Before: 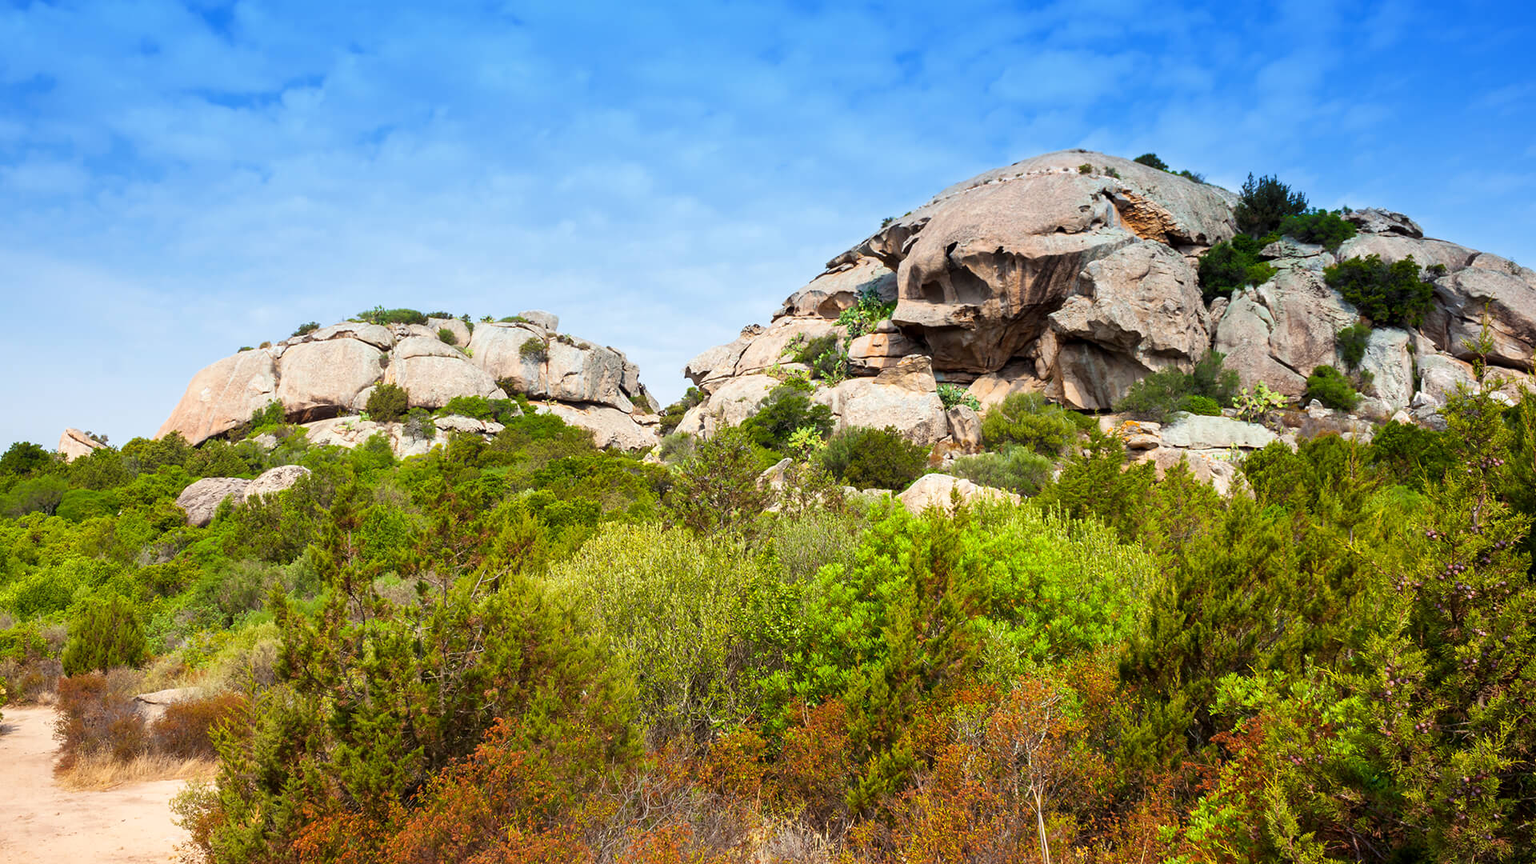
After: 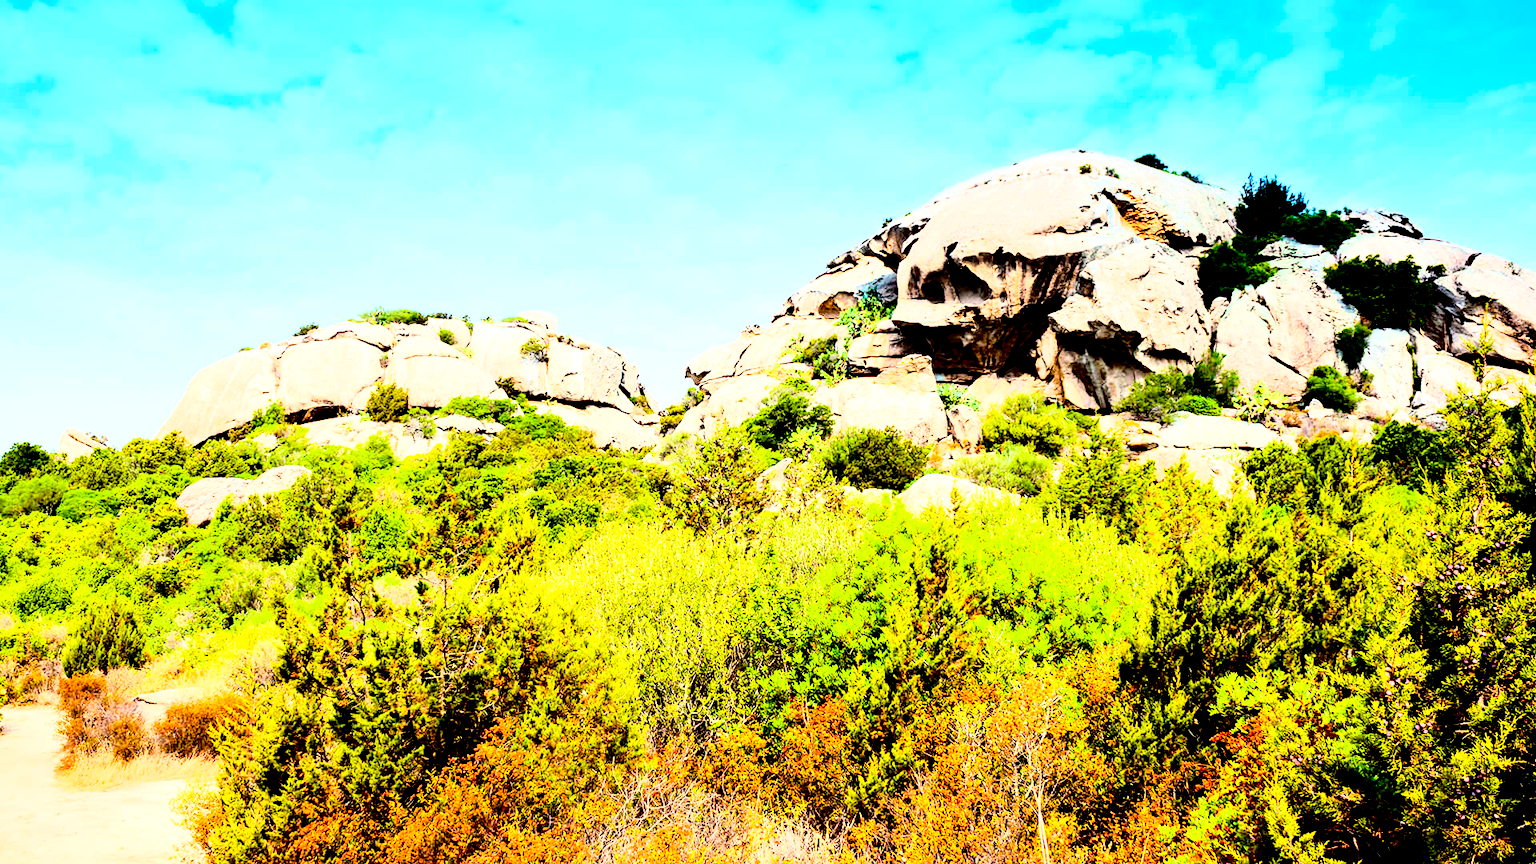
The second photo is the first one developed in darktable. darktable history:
rgb curve: curves: ch0 [(0, 0) (0.21, 0.15) (0.24, 0.21) (0.5, 0.75) (0.75, 0.96) (0.89, 0.99) (1, 1)]; ch1 [(0, 0.02) (0.21, 0.13) (0.25, 0.2) (0.5, 0.67) (0.75, 0.9) (0.89, 0.97) (1, 1)]; ch2 [(0, 0.02) (0.21, 0.13) (0.25, 0.2) (0.5, 0.67) (0.75, 0.9) (0.89, 0.97) (1, 1)], compensate middle gray true
exposure: black level correction 0.035, exposure 0.9 EV, compensate highlight preservation false
